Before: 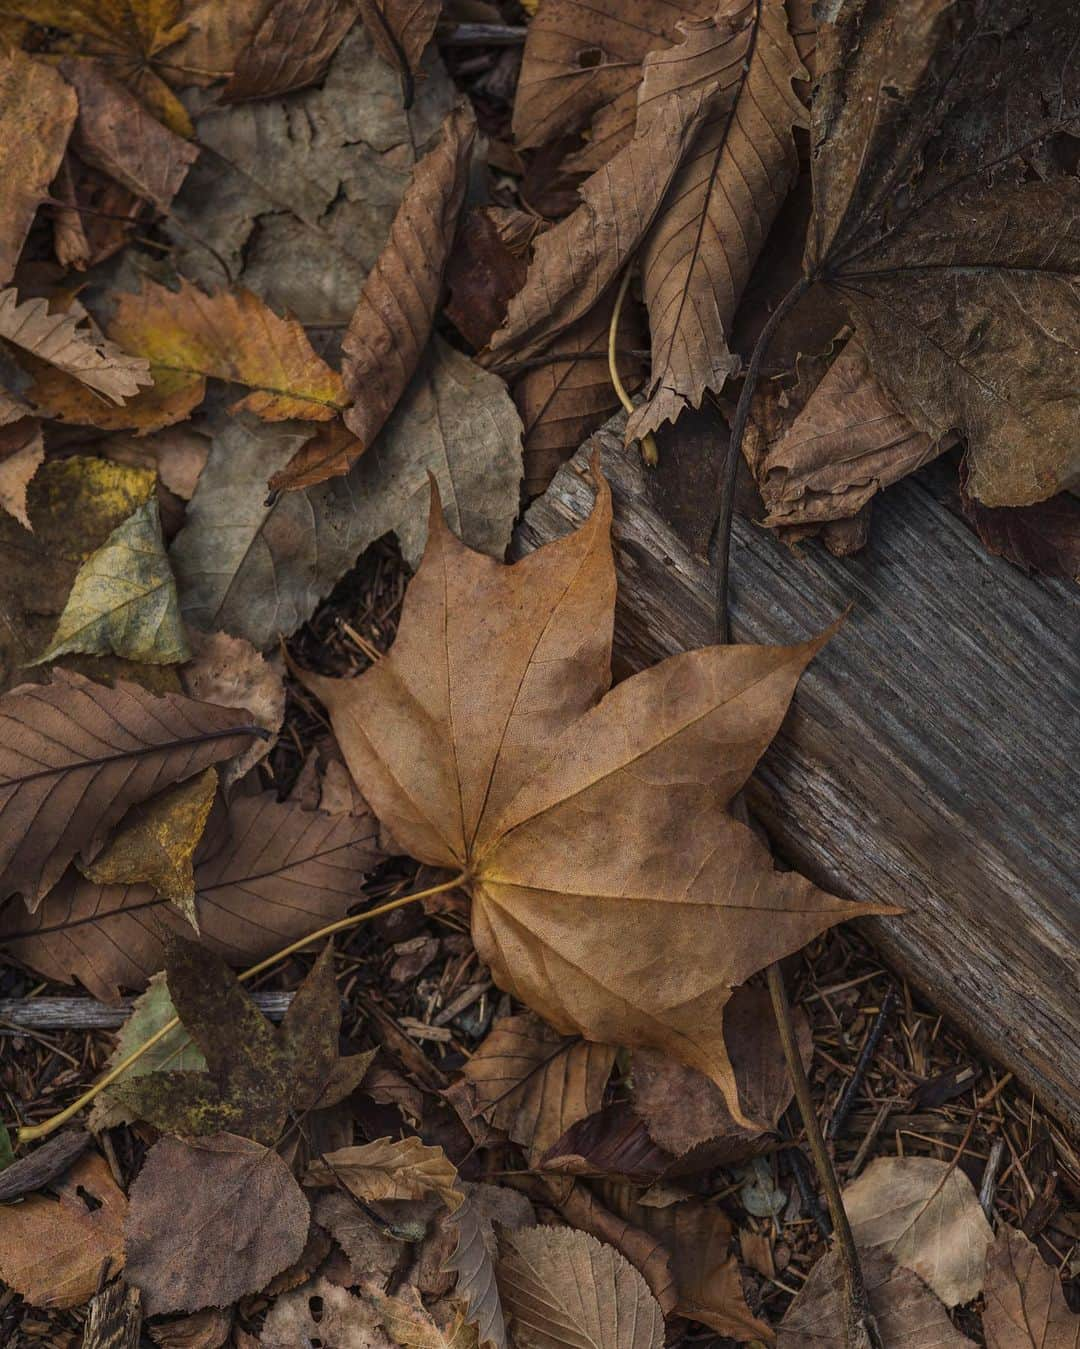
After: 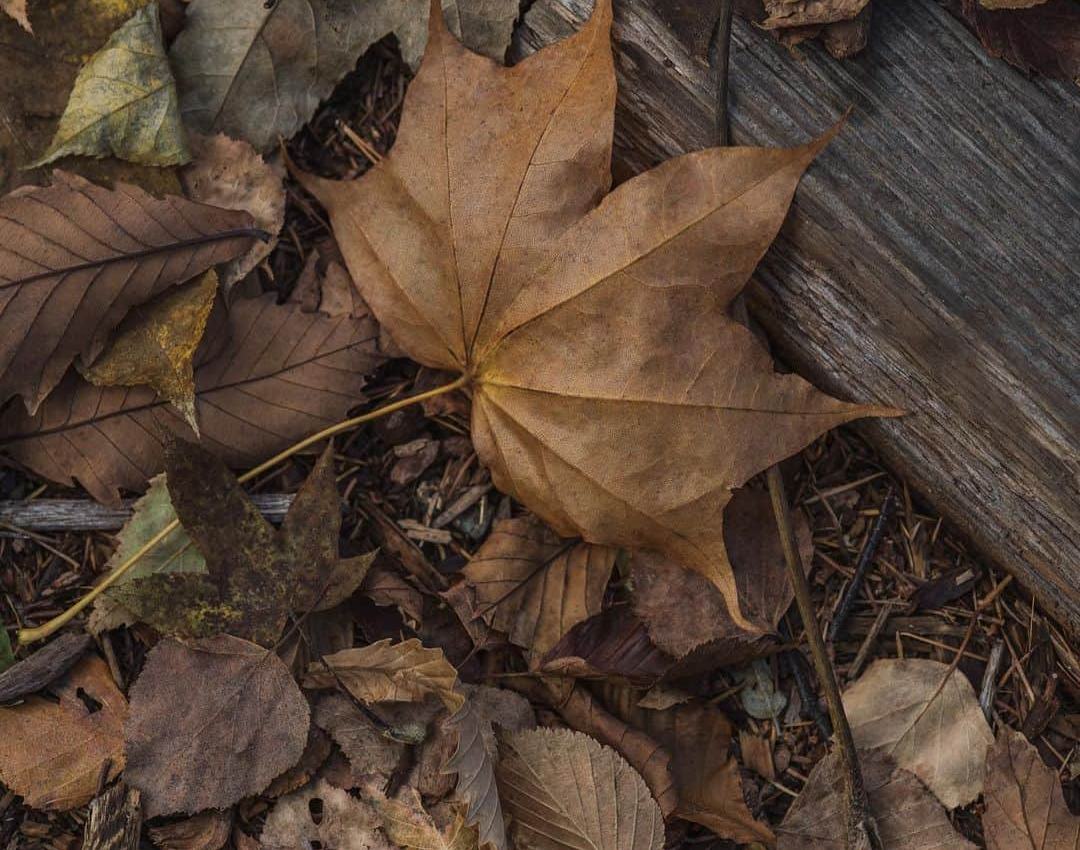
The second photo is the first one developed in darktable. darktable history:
crop and rotate: top 36.954%
